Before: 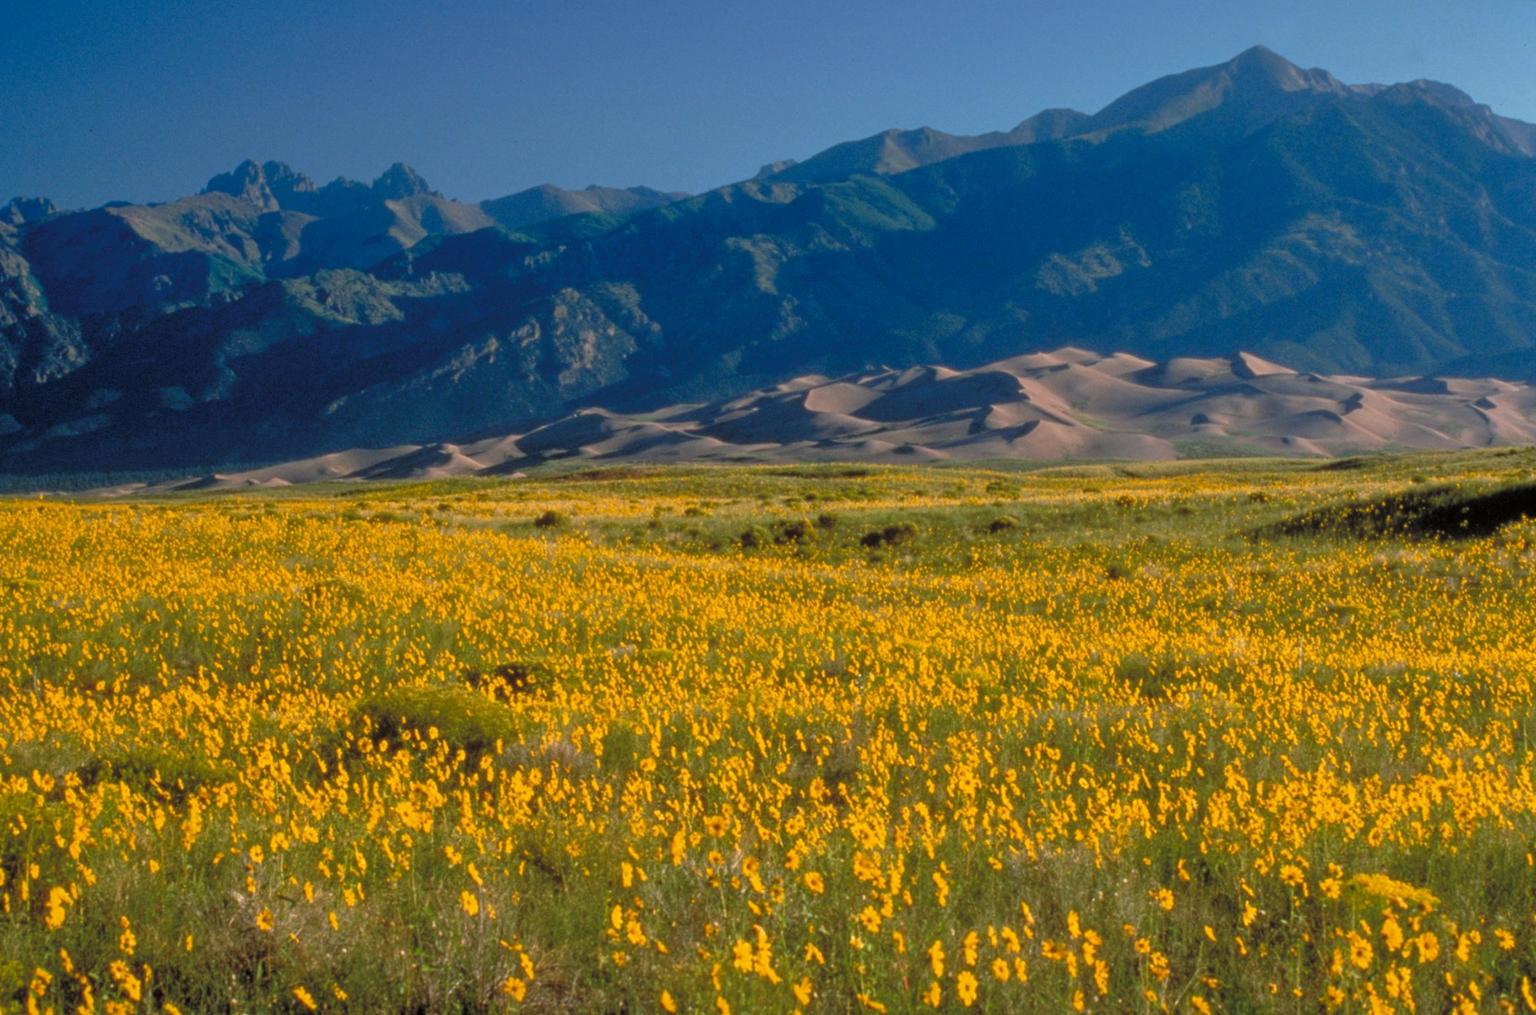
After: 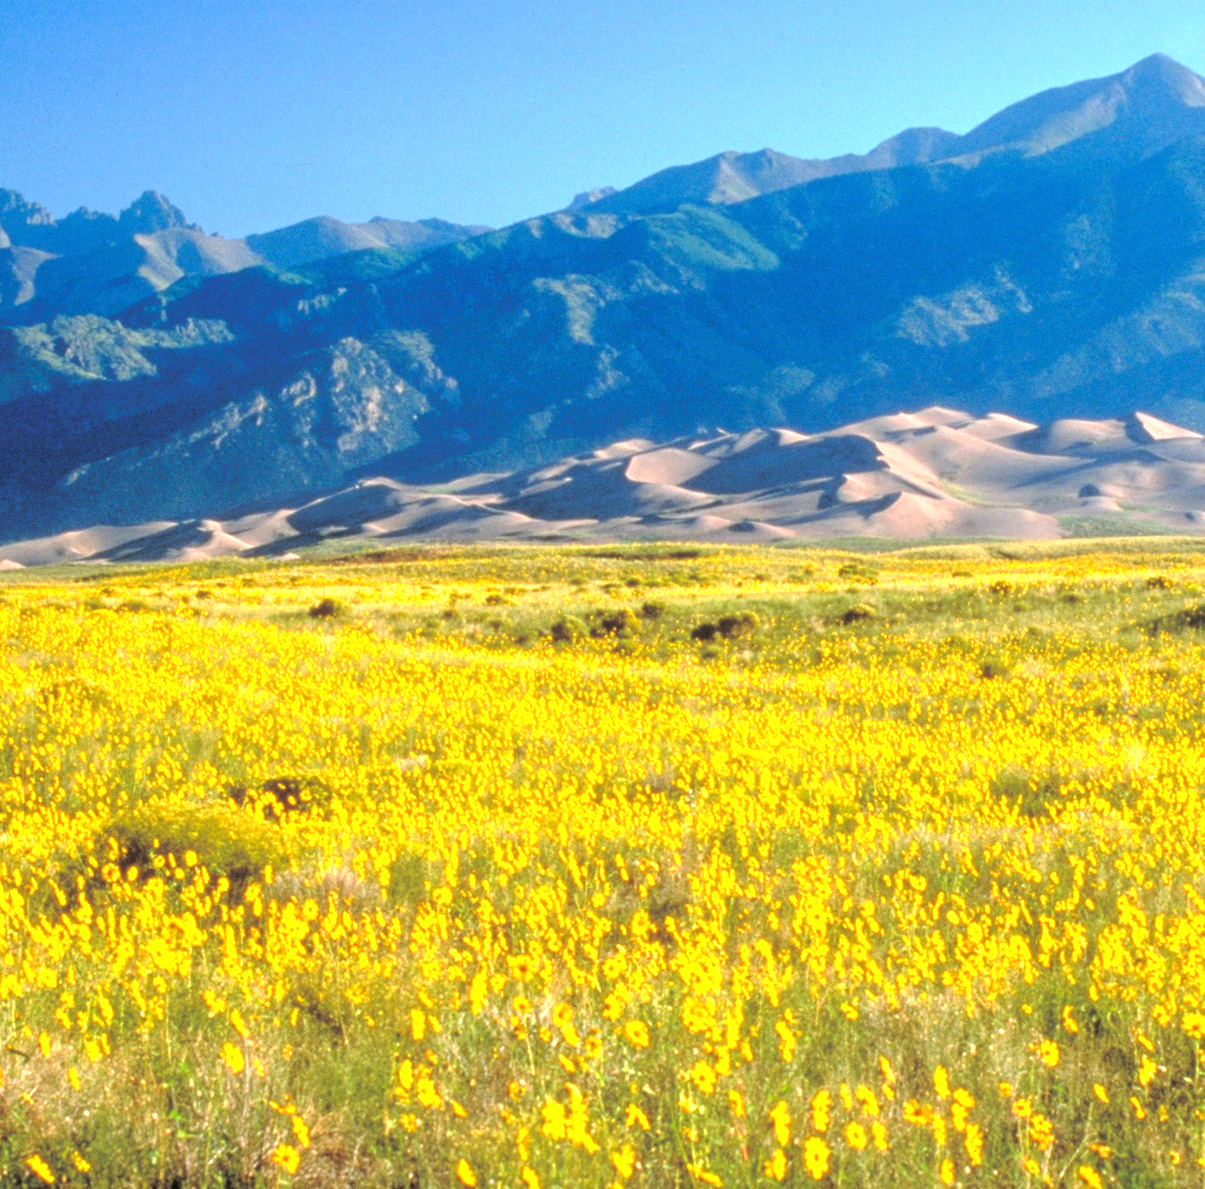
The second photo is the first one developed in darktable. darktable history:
exposure: black level correction 0, exposure 1.663 EV, compensate exposure bias true, compensate highlight preservation false
crop and rotate: left 17.634%, right 15.394%
